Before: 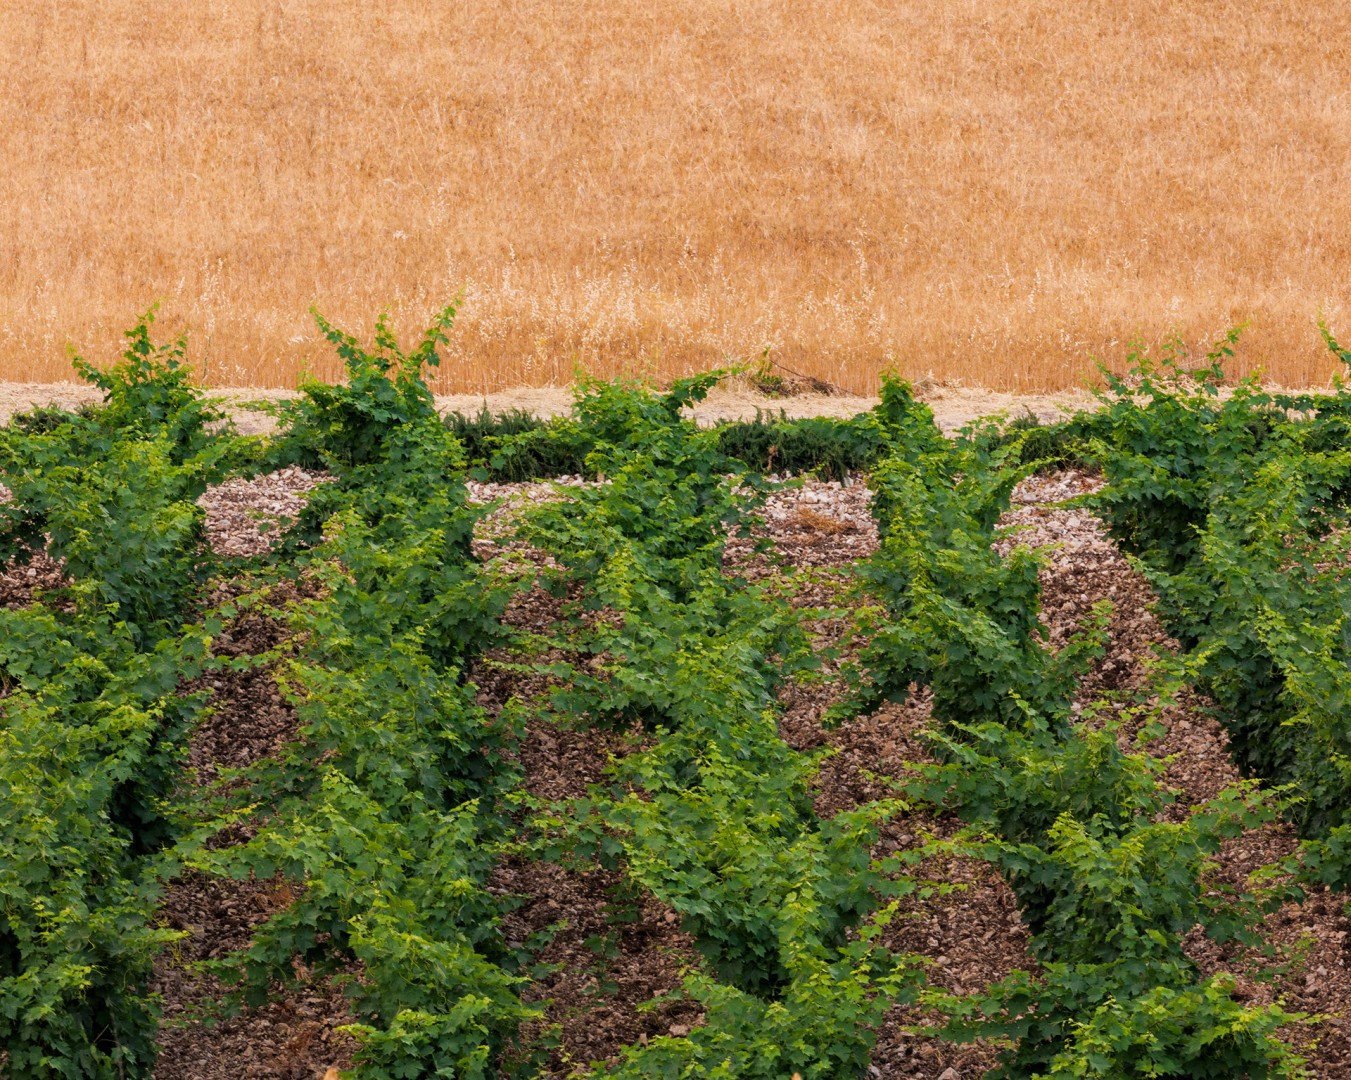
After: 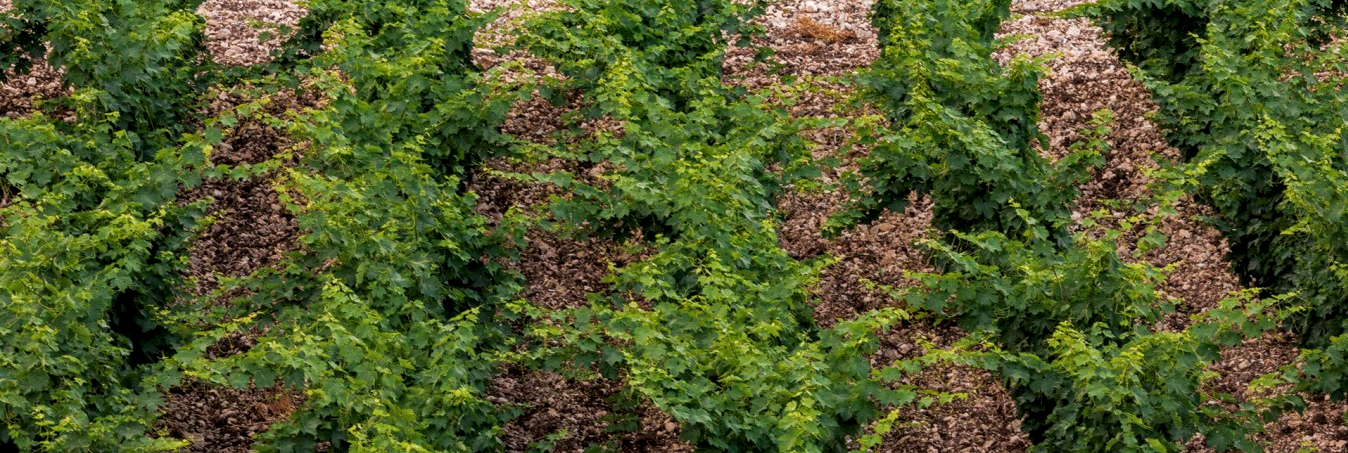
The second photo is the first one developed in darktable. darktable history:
local contrast: detail 130%
crop: top 45.551%, bottom 12.262%
